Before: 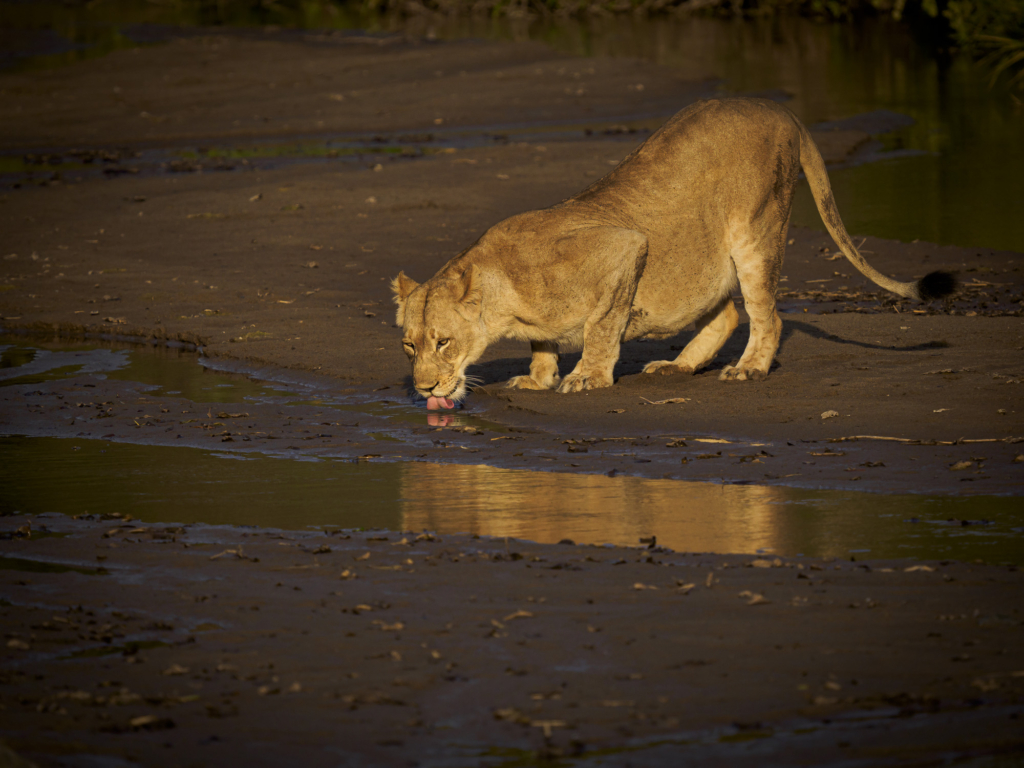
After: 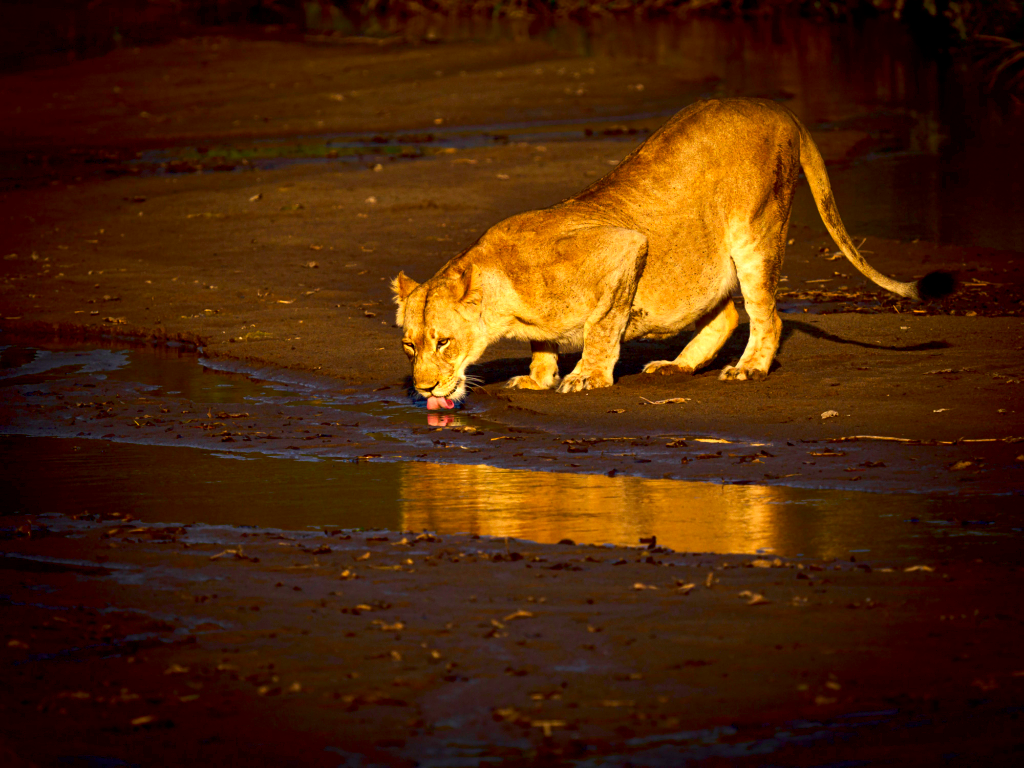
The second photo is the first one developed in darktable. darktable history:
exposure: black level correction 0.008, exposure 0.979 EV, compensate highlight preservation false
contrast brightness saturation: contrast 0.12, brightness -0.12, saturation 0.2
